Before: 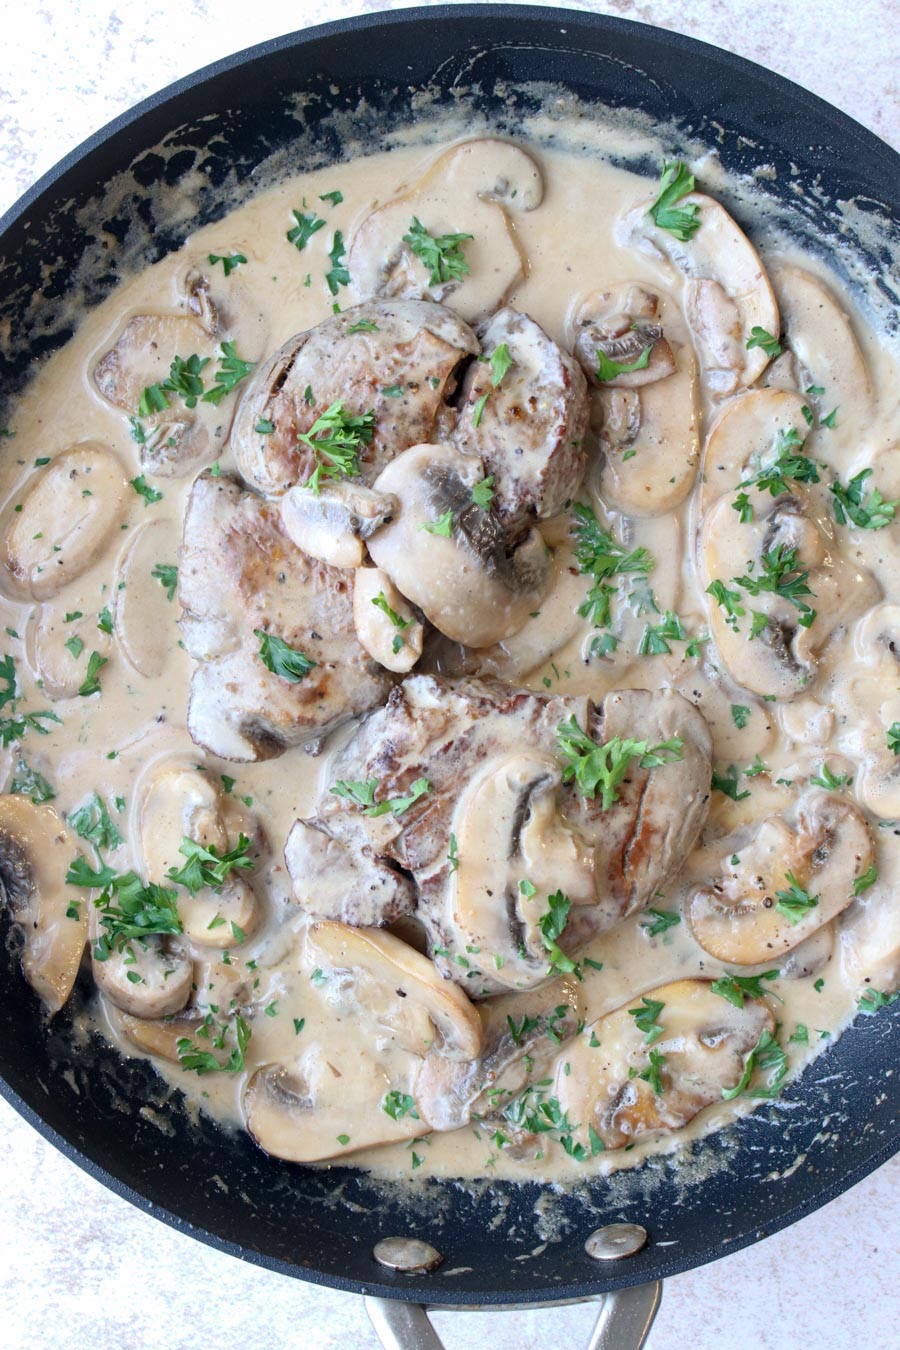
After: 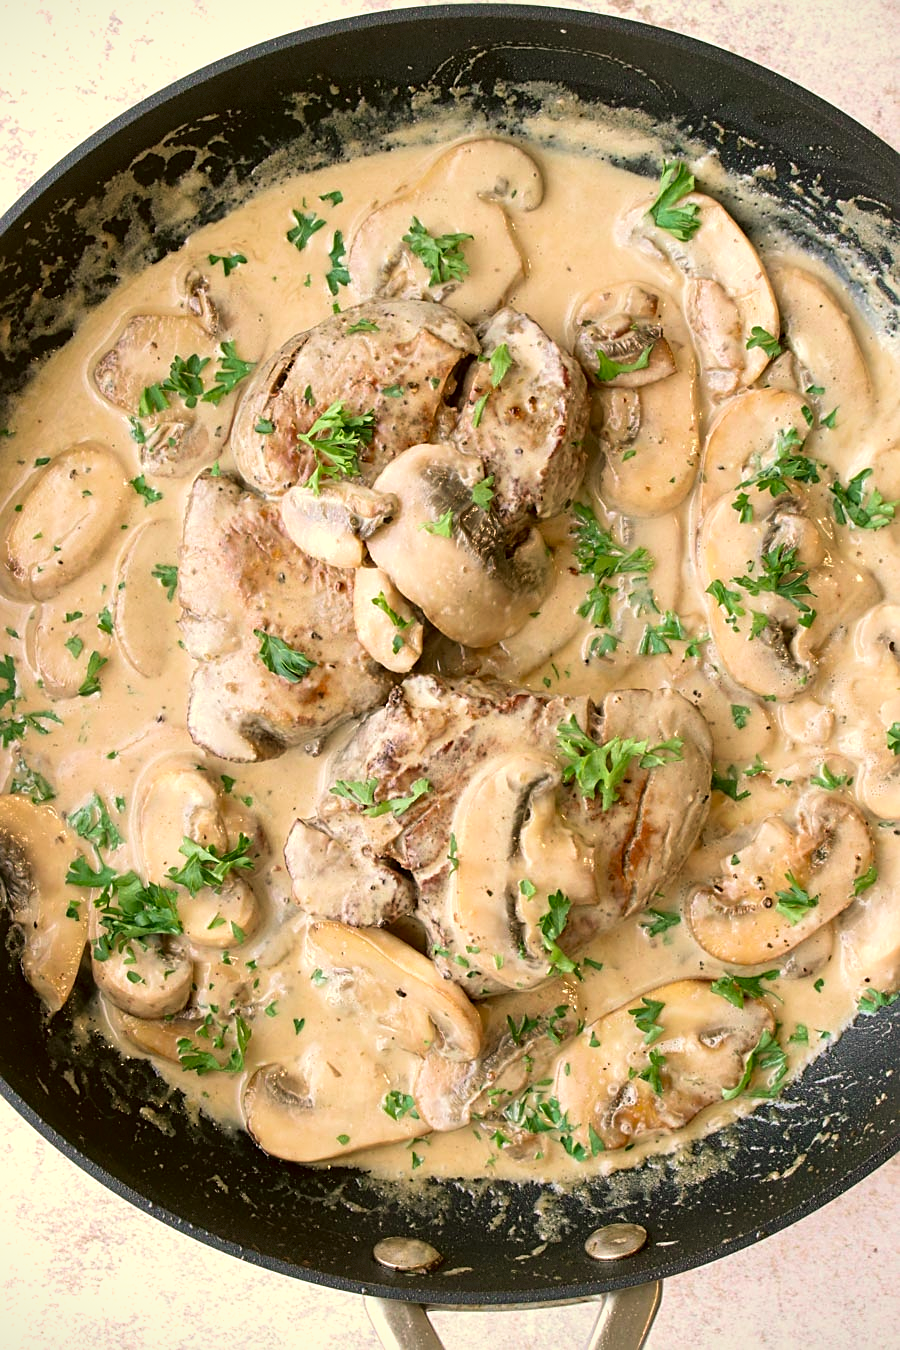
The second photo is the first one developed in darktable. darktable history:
color correction: highlights a* -1.43, highlights b* 10.12, shadows a* 0.395, shadows b* 19.35
vignetting: fall-off start 97.28%, fall-off radius 79%, brightness -0.462, saturation -0.3, width/height ratio 1.114, dithering 8-bit output, unbound false
velvia: on, module defaults
white balance: red 1.127, blue 0.943
sharpen: on, module defaults
